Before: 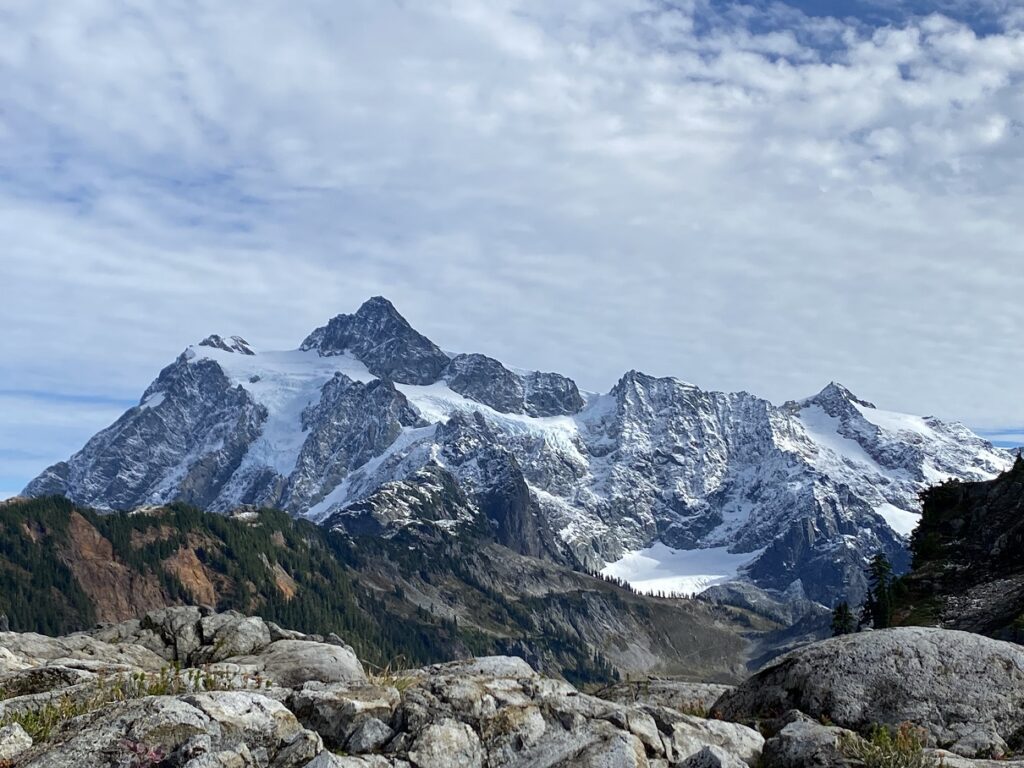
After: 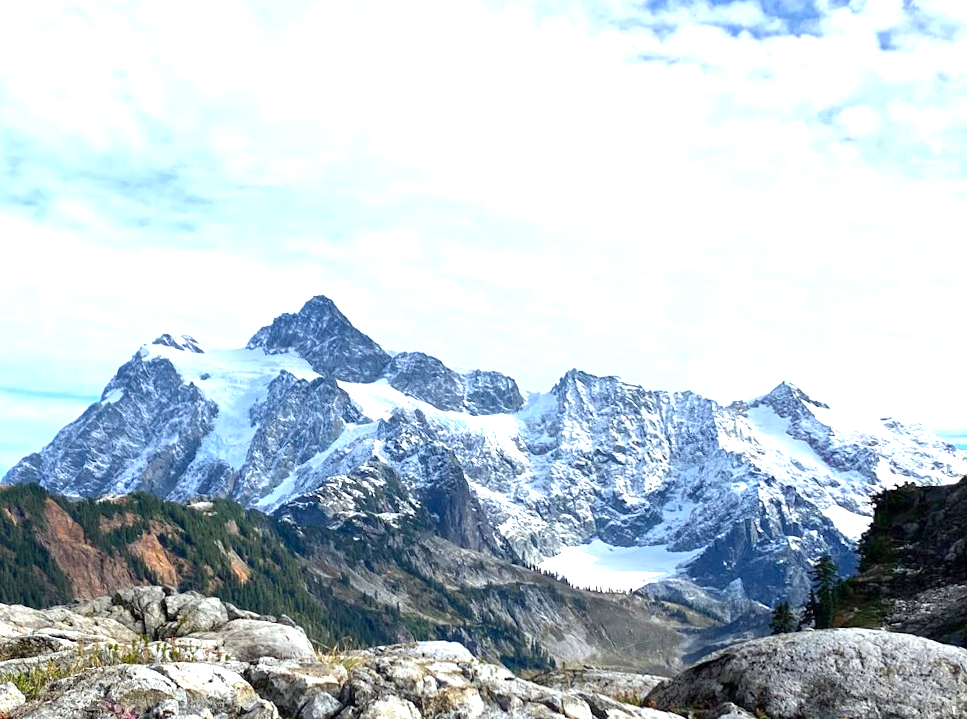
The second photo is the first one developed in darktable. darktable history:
exposure: exposure 1.2 EV, compensate highlight preservation false
rotate and perspective: rotation 0.062°, lens shift (vertical) 0.115, lens shift (horizontal) -0.133, crop left 0.047, crop right 0.94, crop top 0.061, crop bottom 0.94
